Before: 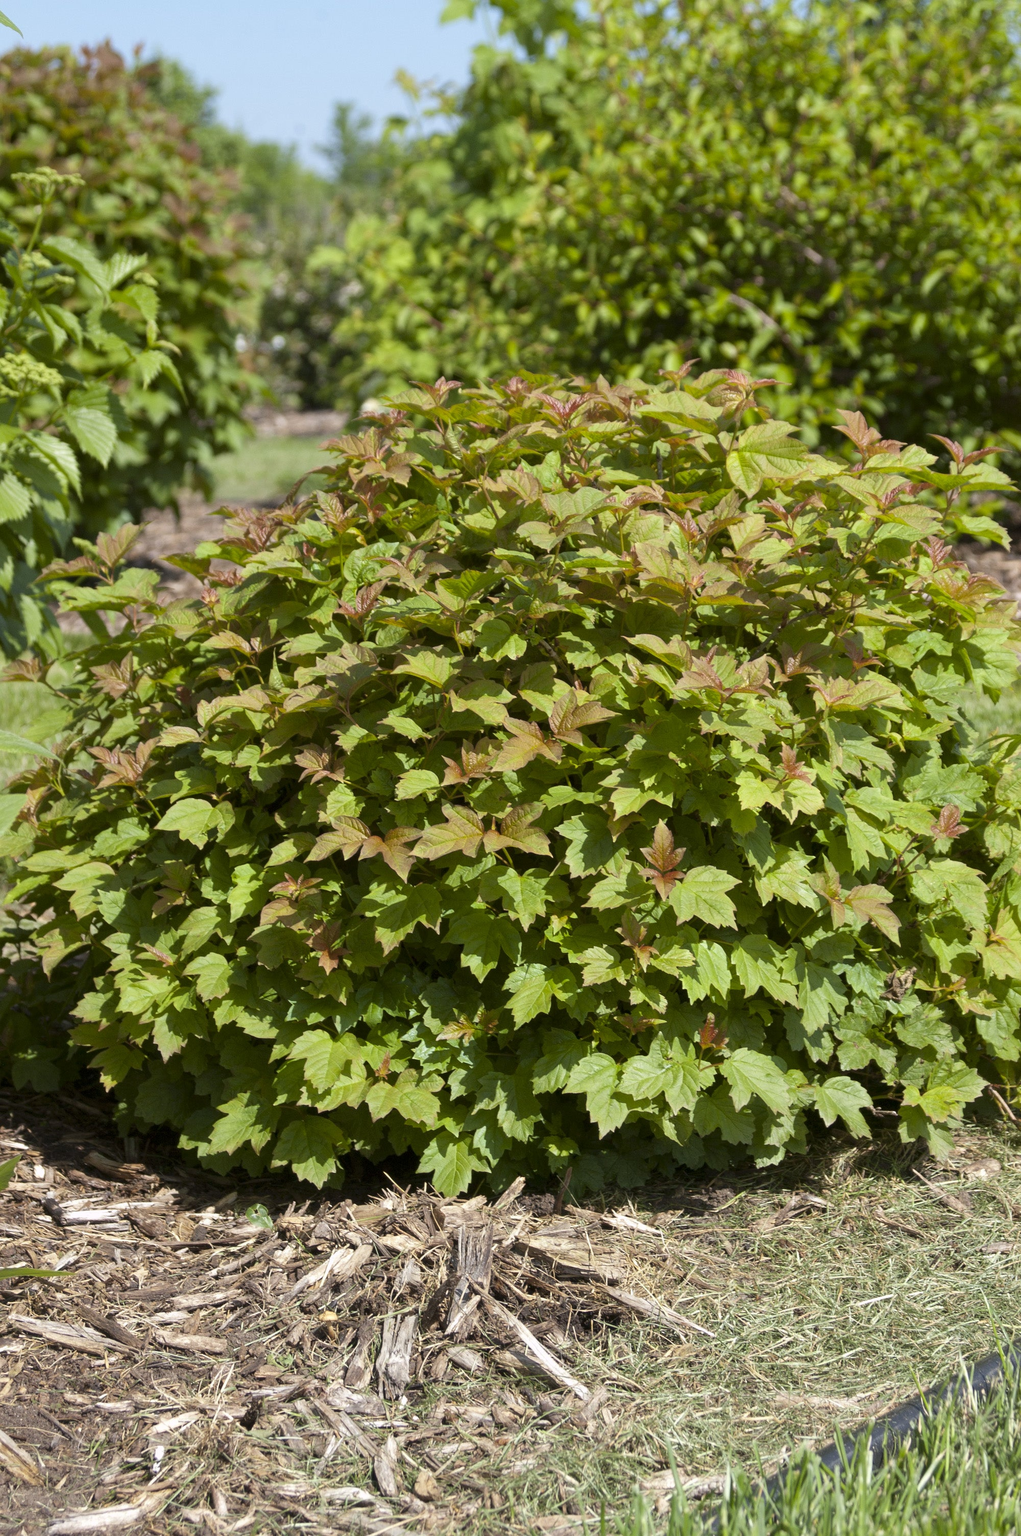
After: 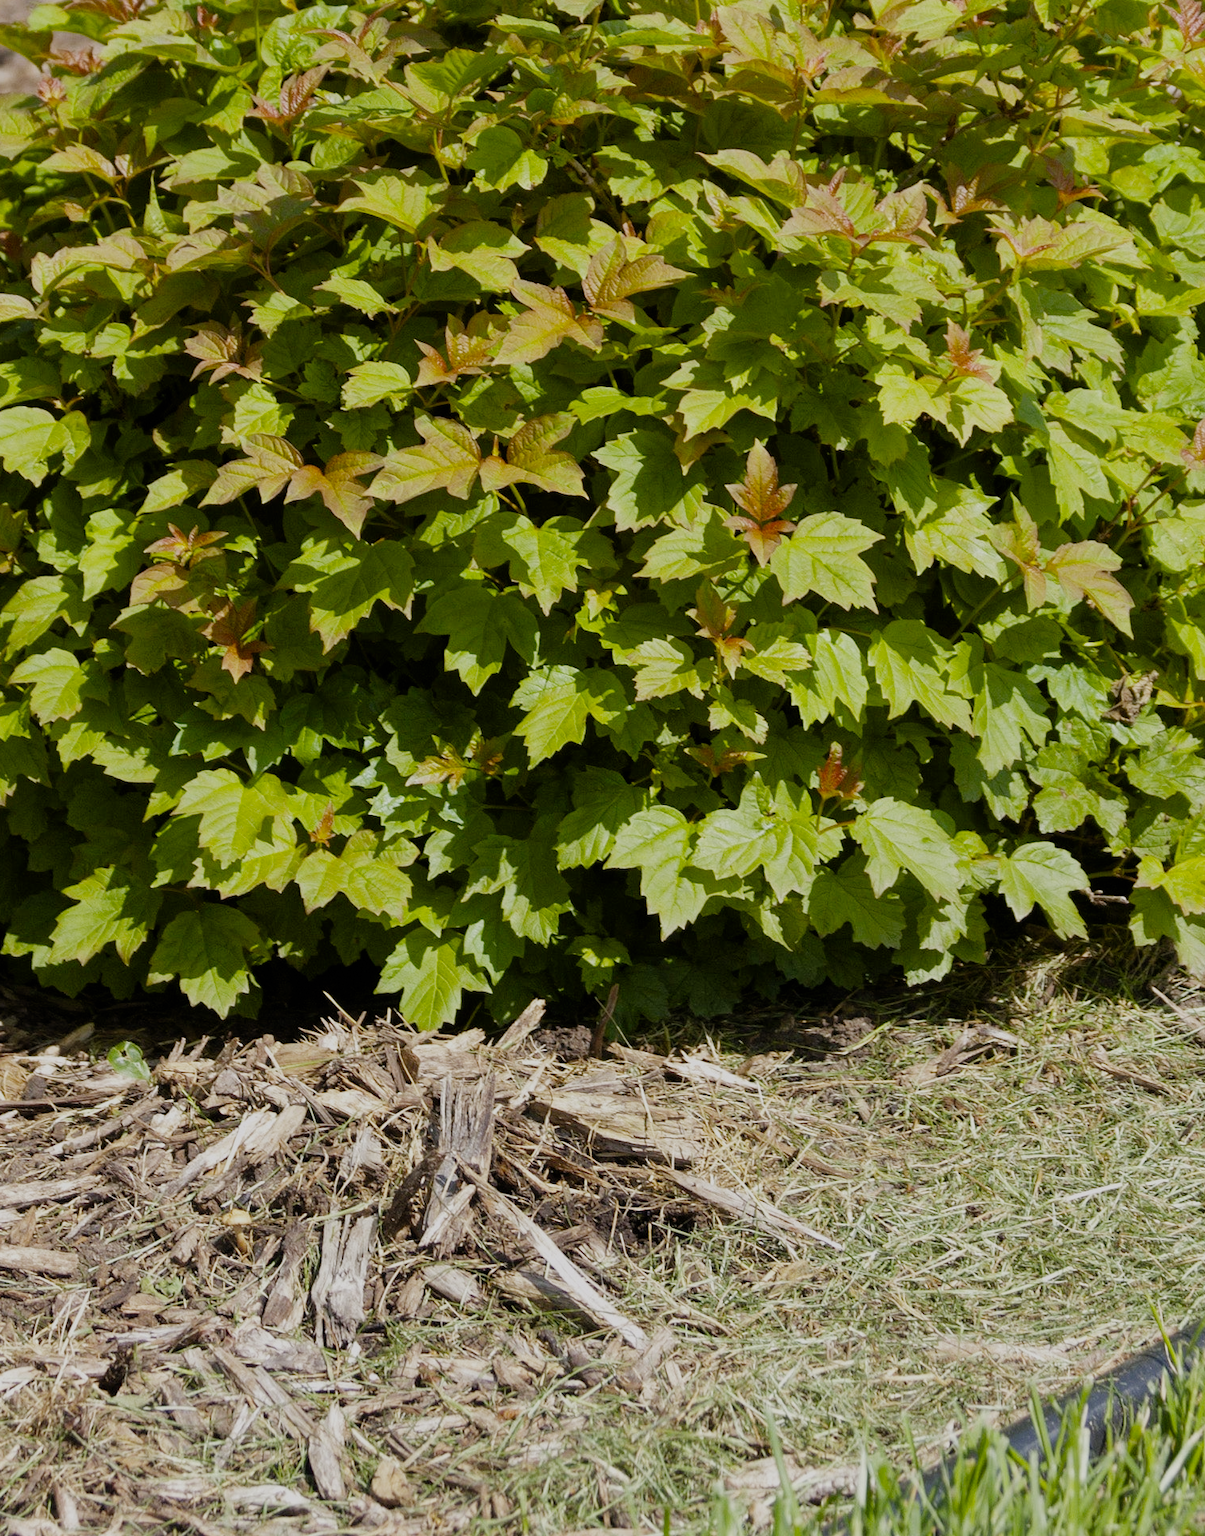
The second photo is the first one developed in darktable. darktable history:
crop and rotate: left 17.357%, top 35.105%, right 7.238%, bottom 1.028%
color balance rgb: linear chroma grading › global chroma 8.838%, perceptual saturation grading › global saturation 16.072%
filmic rgb: black relative exposure -7.65 EV, white relative exposure 4.56 EV, threshold 6 EV, hardness 3.61, add noise in highlights 0.002, preserve chrominance no, color science v3 (2019), use custom middle-gray values true, contrast in highlights soft, enable highlight reconstruction true
